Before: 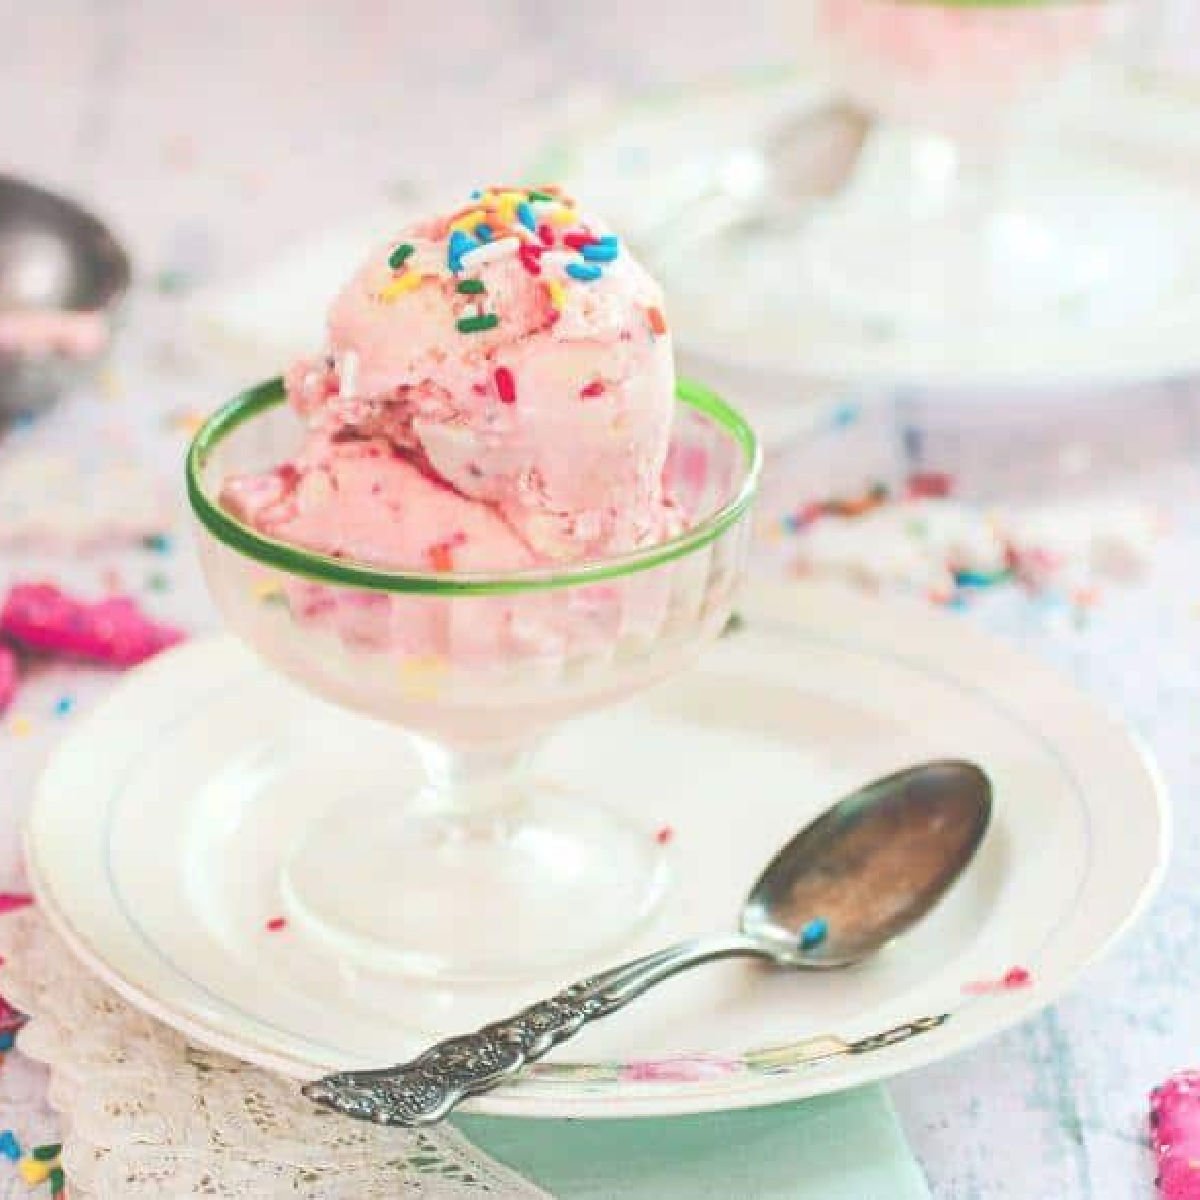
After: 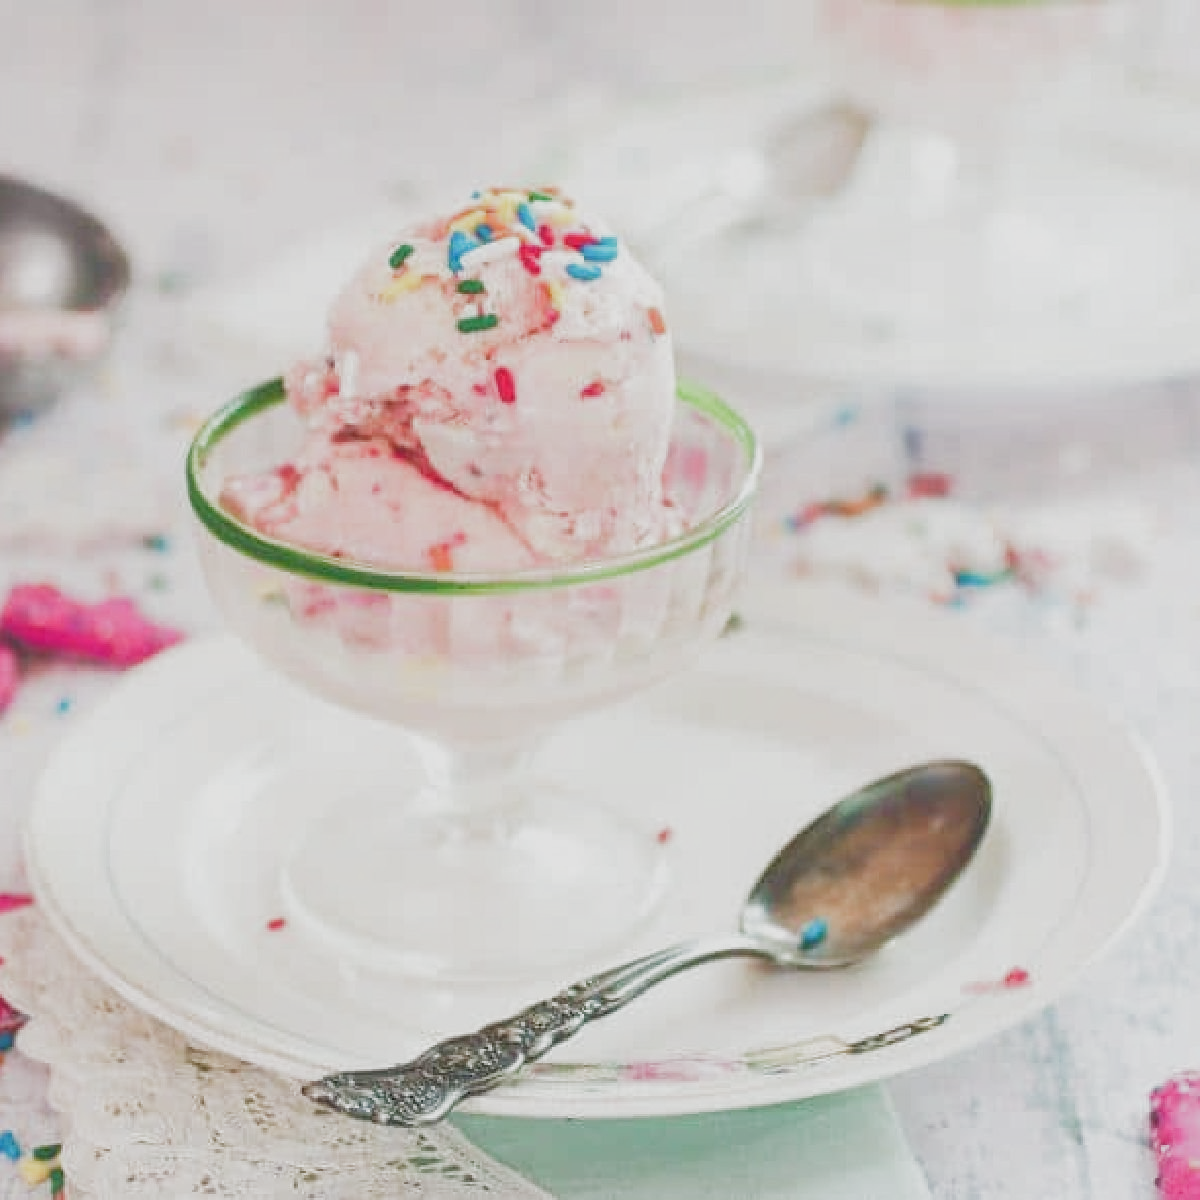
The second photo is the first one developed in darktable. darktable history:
filmic rgb: black relative exposure -9.5 EV, white relative exposure 3.06 EV, threshold 2.99 EV, hardness 6.09, add noise in highlights 0, preserve chrominance no, color science v3 (2019), use custom middle-gray values true, contrast in highlights soft, enable highlight reconstruction true
